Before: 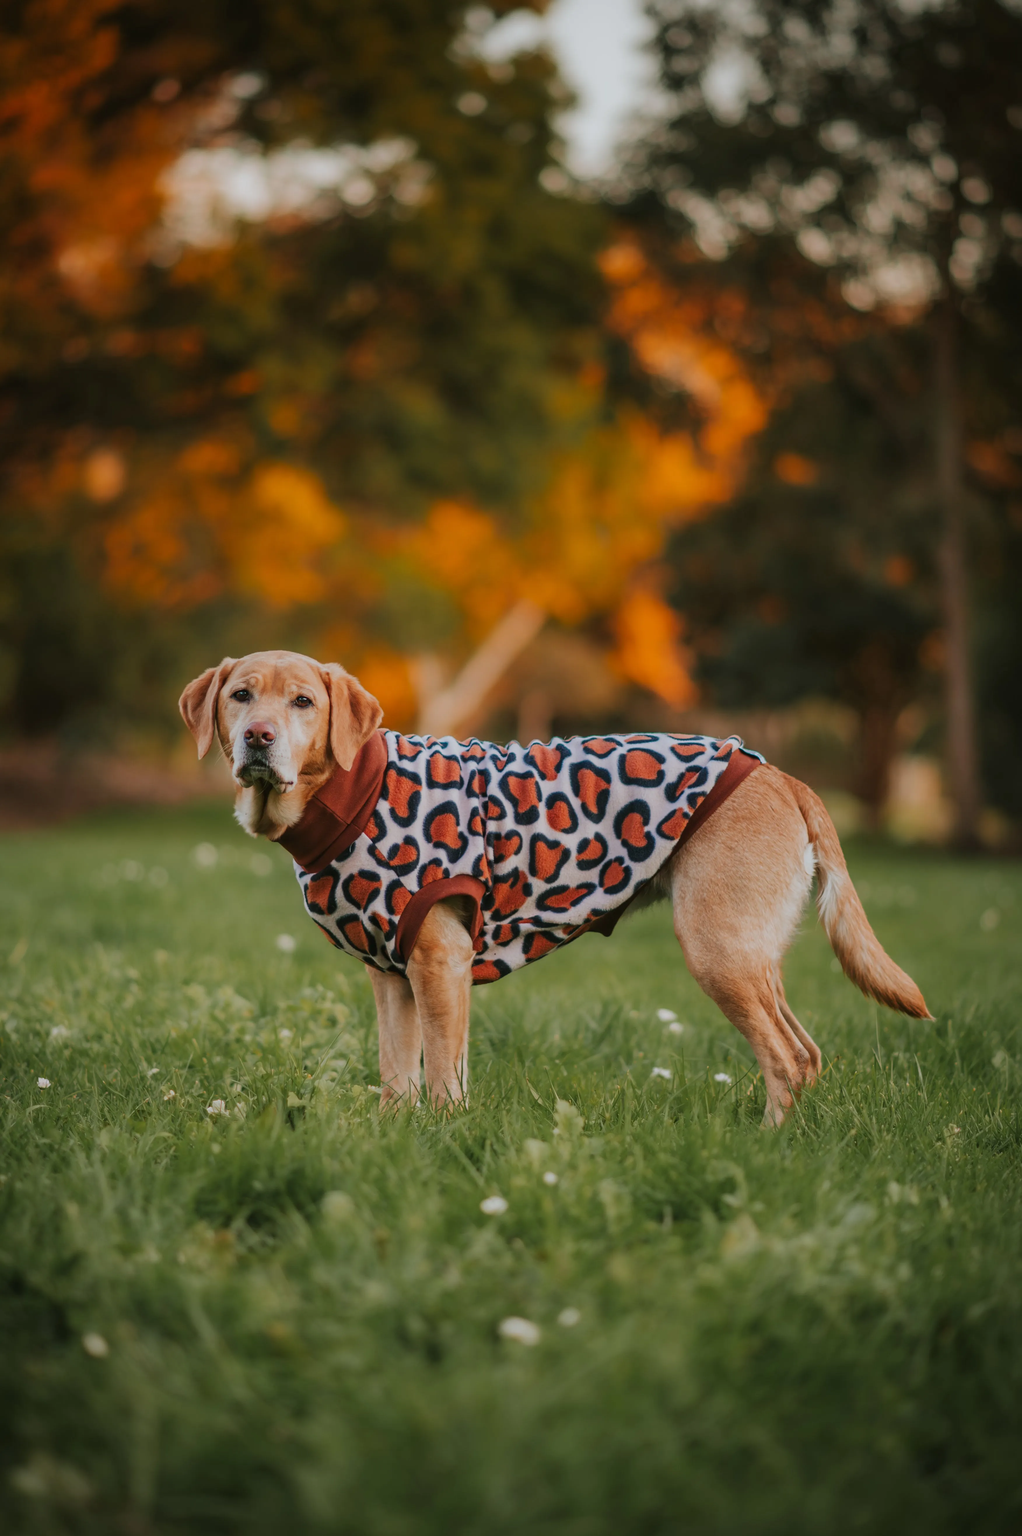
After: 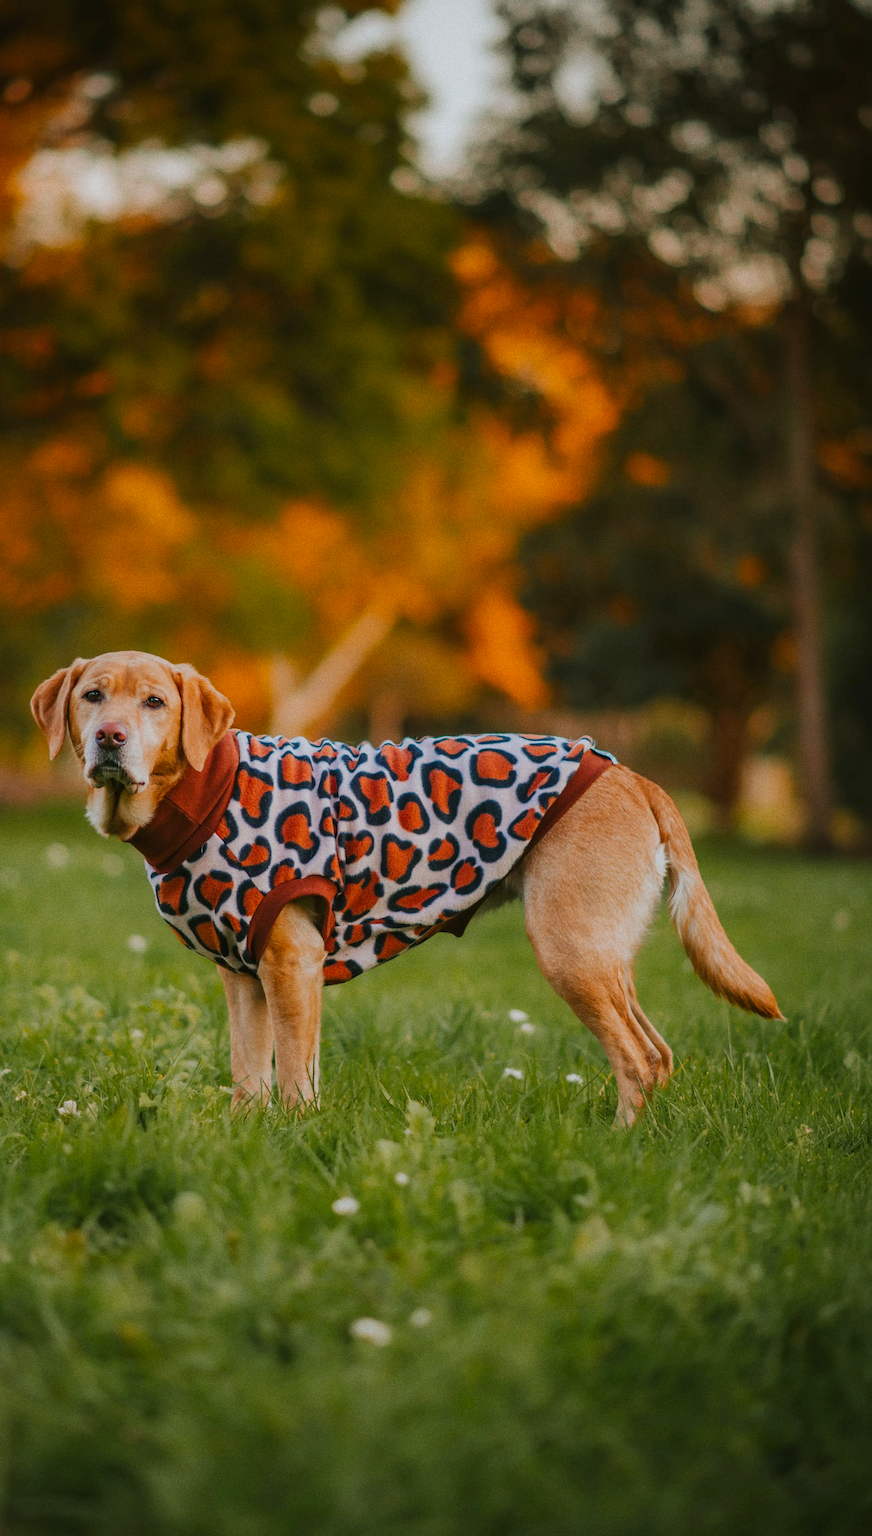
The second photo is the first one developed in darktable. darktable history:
crop and rotate: left 14.584%
color balance rgb: perceptual saturation grading › global saturation 20%, global vibrance 20%
grain: strength 26%
